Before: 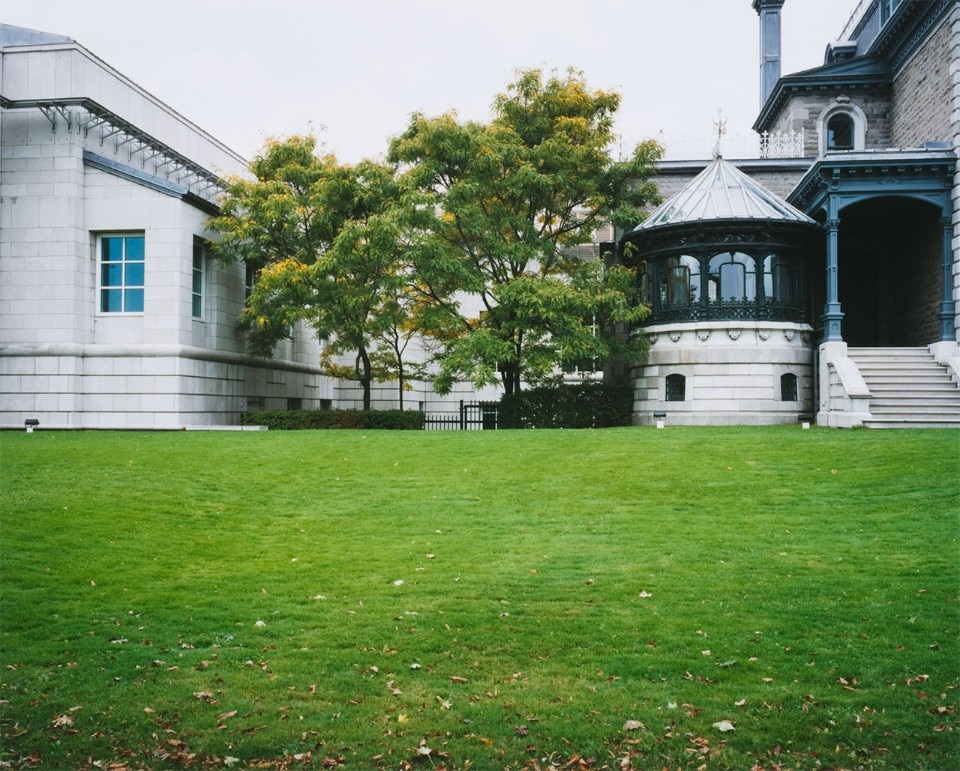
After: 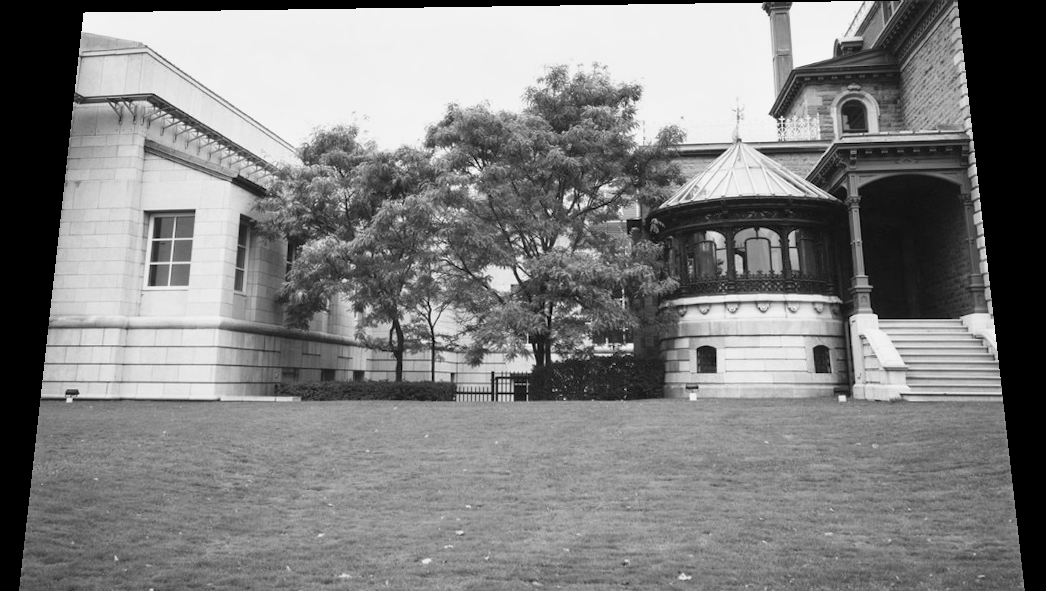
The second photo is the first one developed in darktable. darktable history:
rotate and perspective: rotation 0.128°, lens shift (vertical) -0.181, lens shift (horizontal) -0.044, shear 0.001, automatic cropping off
color balance rgb: perceptual saturation grading › global saturation 25%, global vibrance 20%
exposure: black level correction 0.001, exposure 0.191 EV, compensate highlight preservation false
white balance: red 1.467, blue 0.684
monochrome: on, module defaults
tone equalizer: -8 EV 0.25 EV, -7 EV 0.417 EV, -6 EV 0.417 EV, -5 EV 0.25 EV, -3 EV -0.25 EV, -2 EV -0.417 EV, -1 EV -0.417 EV, +0 EV -0.25 EV, edges refinement/feathering 500, mask exposure compensation -1.57 EV, preserve details guided filter
crop: bottom 24.988%
rgb curve: curves: ch0 [(0, 0) (0.078, 0.051) (0.929, 0.956) (1, 1)], compensate middle gray true
